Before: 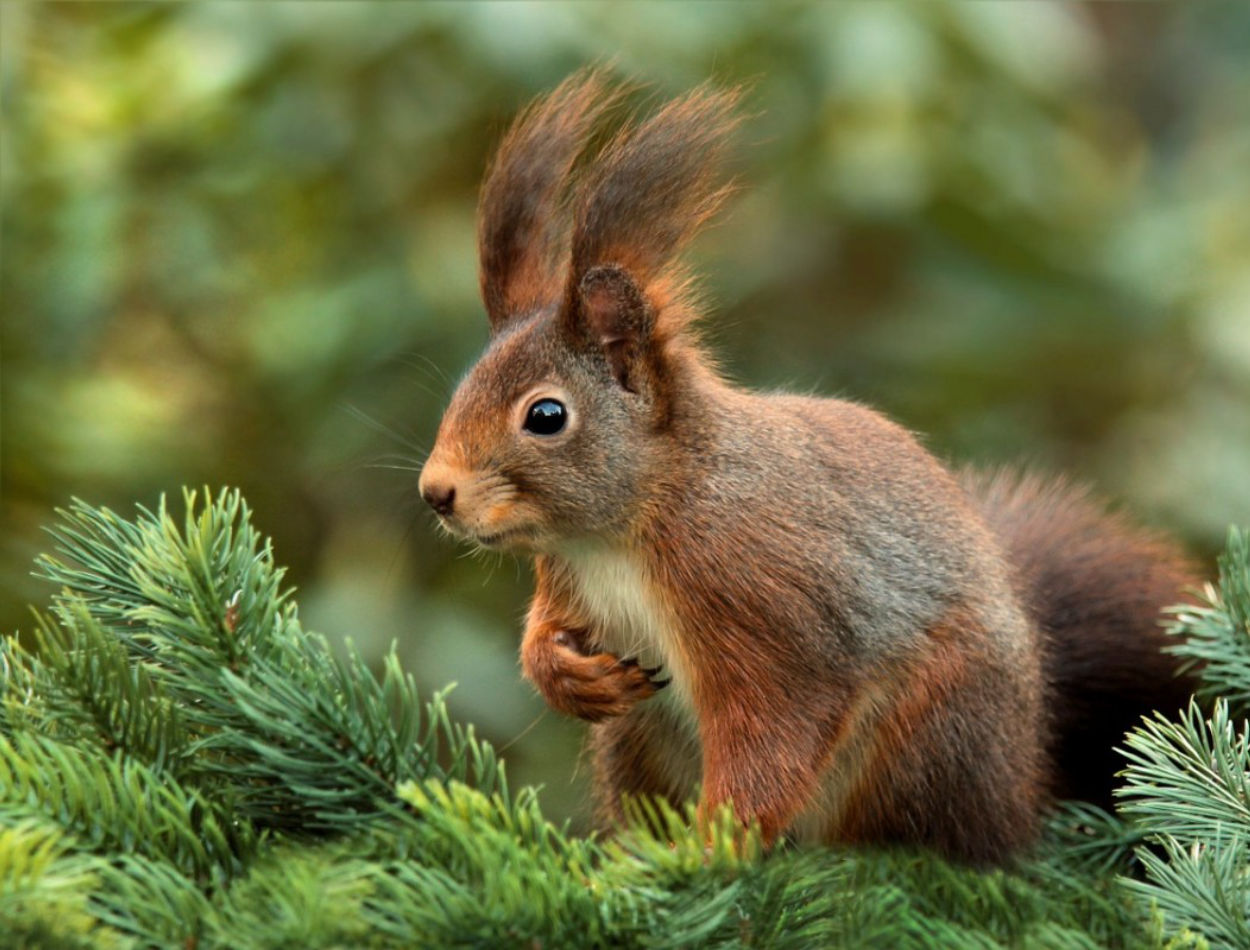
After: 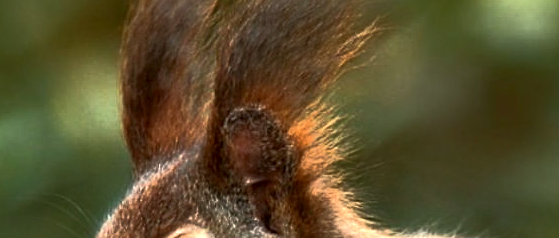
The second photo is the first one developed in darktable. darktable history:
exposure: exposure 1.137 EV, compensate highlight preservation false
local contrast: mode bilateral grid, contrast 20, coarseness 50, detail 132%, midtone range 0.2
color zones: curves: ch0 [(0.27, 0.396) (0.563, 0.504) (0.75, 0.5) (0.787, 0.307)]
shadows and highlights: shadows 32, highlights -32, soften with gaussian
base curve: curves: ch0 [(0, 0) (0.564, 0.291) (0.802, 0.731) (1, 1)]
crop: left 28.64%, top 16.832%, right 26.637%, bottom 58.055%
sharpen: on, module defaults
